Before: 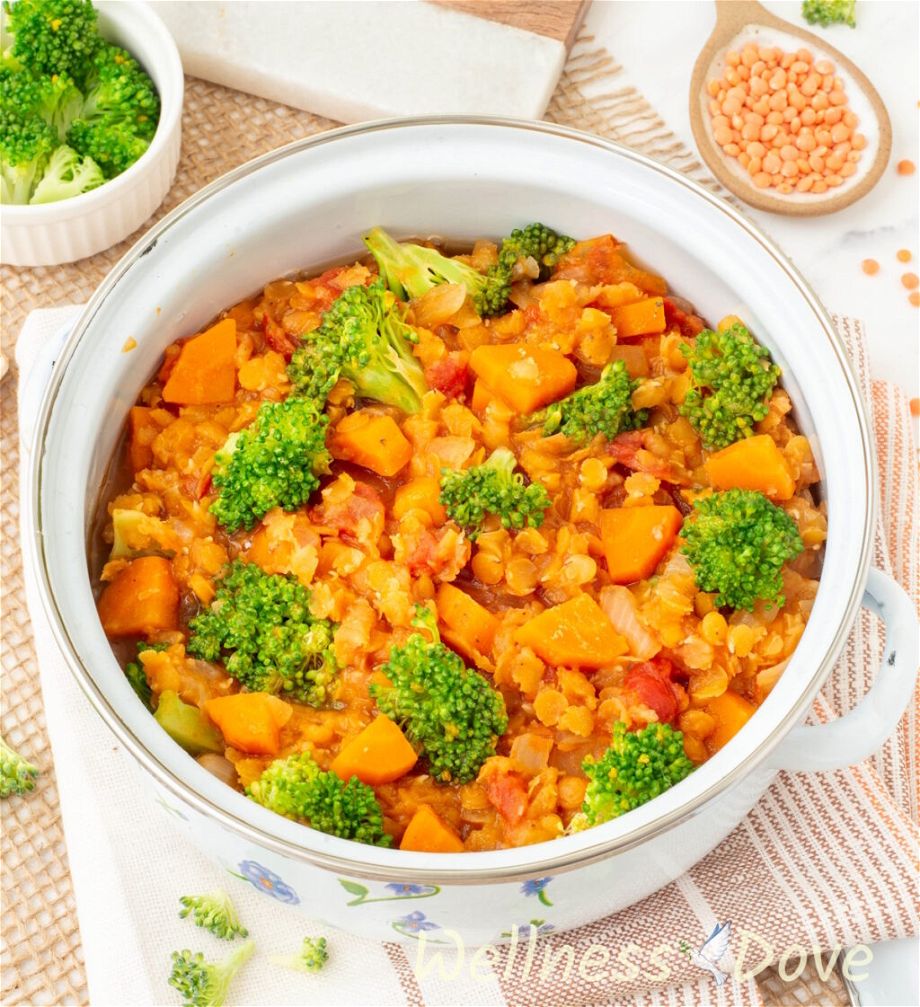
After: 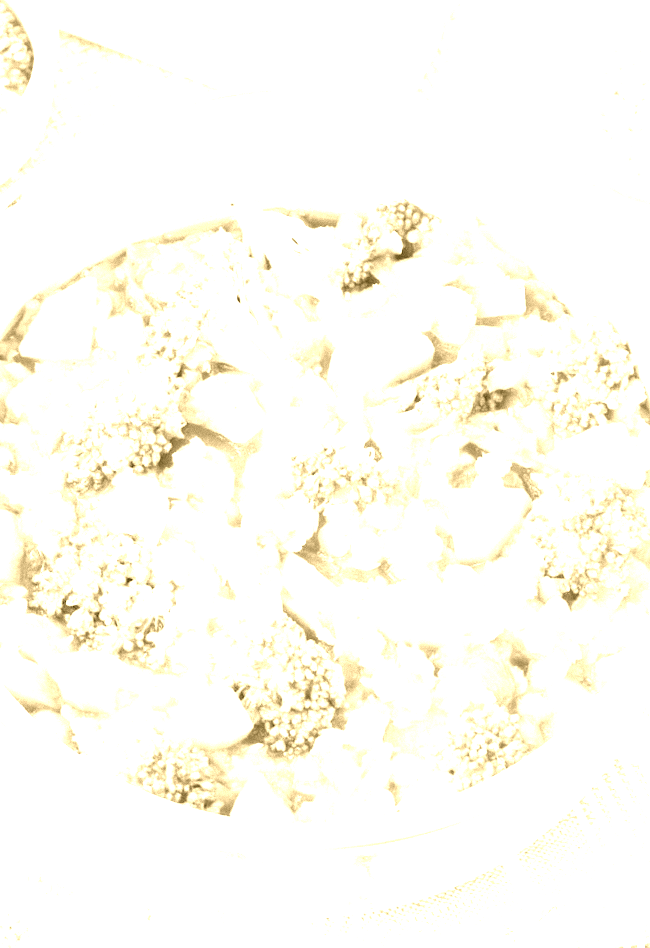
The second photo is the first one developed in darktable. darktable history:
colorize: hue 36°, source mix 100%
color calibration: illuminant custom, x 0.39, y 0.392, temperature 3856.94 K
exposure: black level correction 0.001, exposure 1.646 EV, compensate exposure bias true, compensate highlight preservation false
crop and rotate: angle -3.27°, left 14.277%, top 0.028%, right 10.766%, bottom 0.028%
grain: mid-tones bias 0%
